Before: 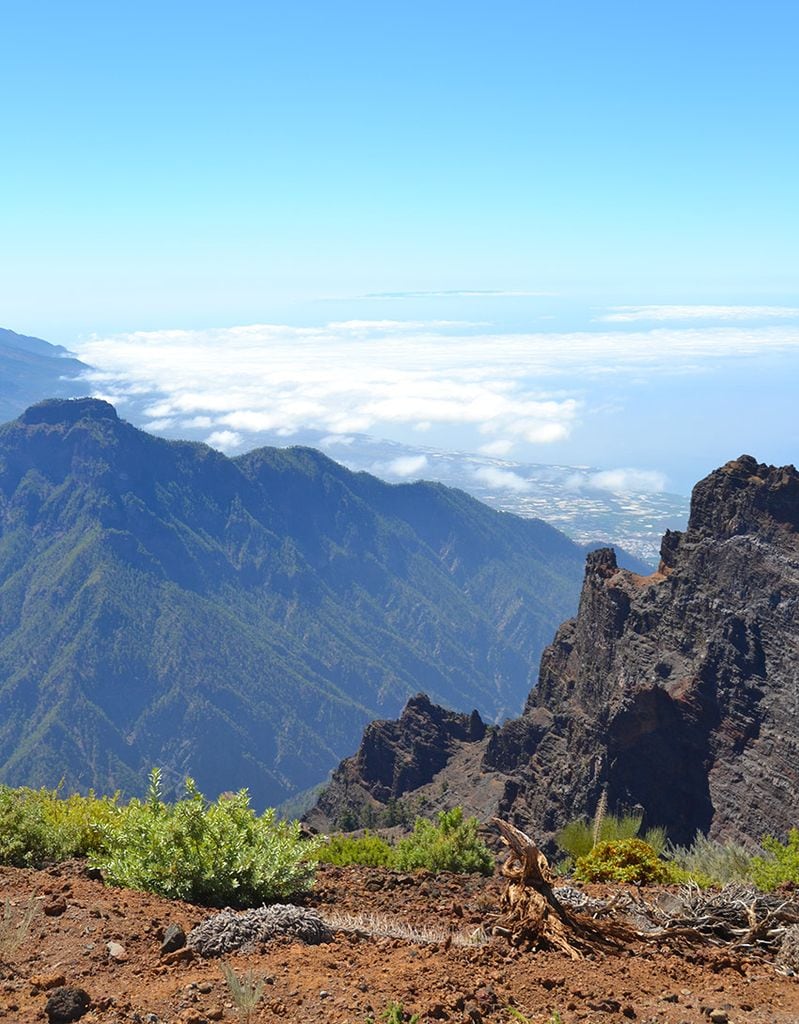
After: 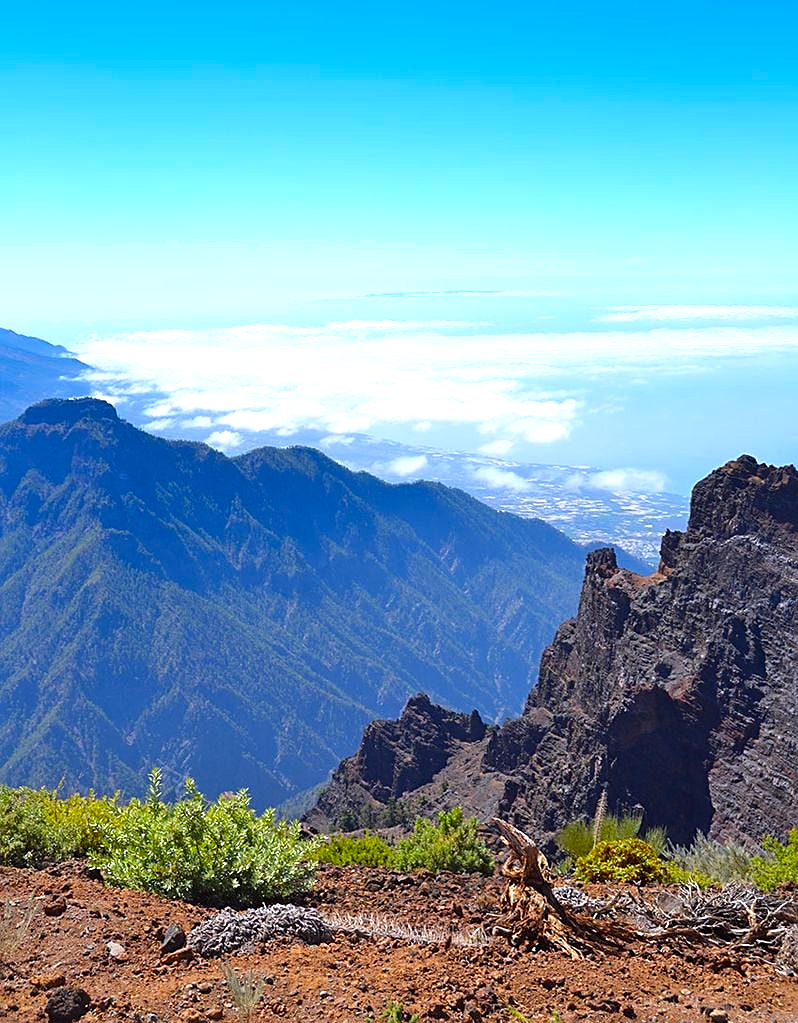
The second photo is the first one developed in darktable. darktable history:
color balance: lift [1, 1.001, 0.999, 1.001], gamma [1, 1.004, 1.007, 0.993], gain [1, 0.991, 0.987, 1.013], contrast 7.5%, contrast fulcrum 10%, output saturation 115%
sharpen: on, module defaults
white balance: red 1.004, blue 1.024
shadows and highlights: radius 337.17, shadows 29.01, soften with gaussian
exposure: compensate highlight preservation false
color calibration: illuminant as shot in camera, x 0.358, y 0.373, temperature 4628.91 K
